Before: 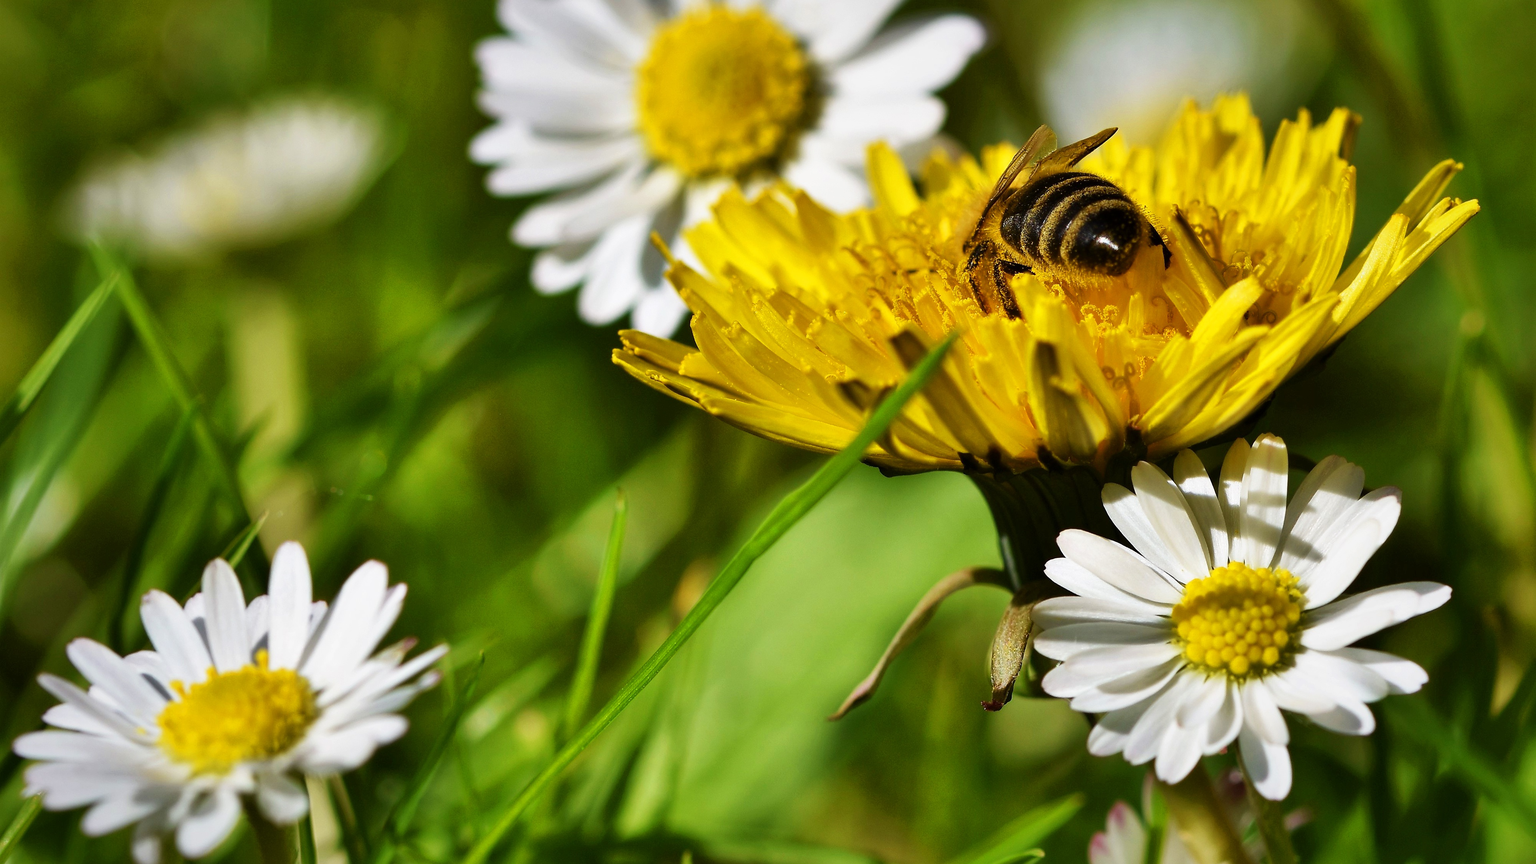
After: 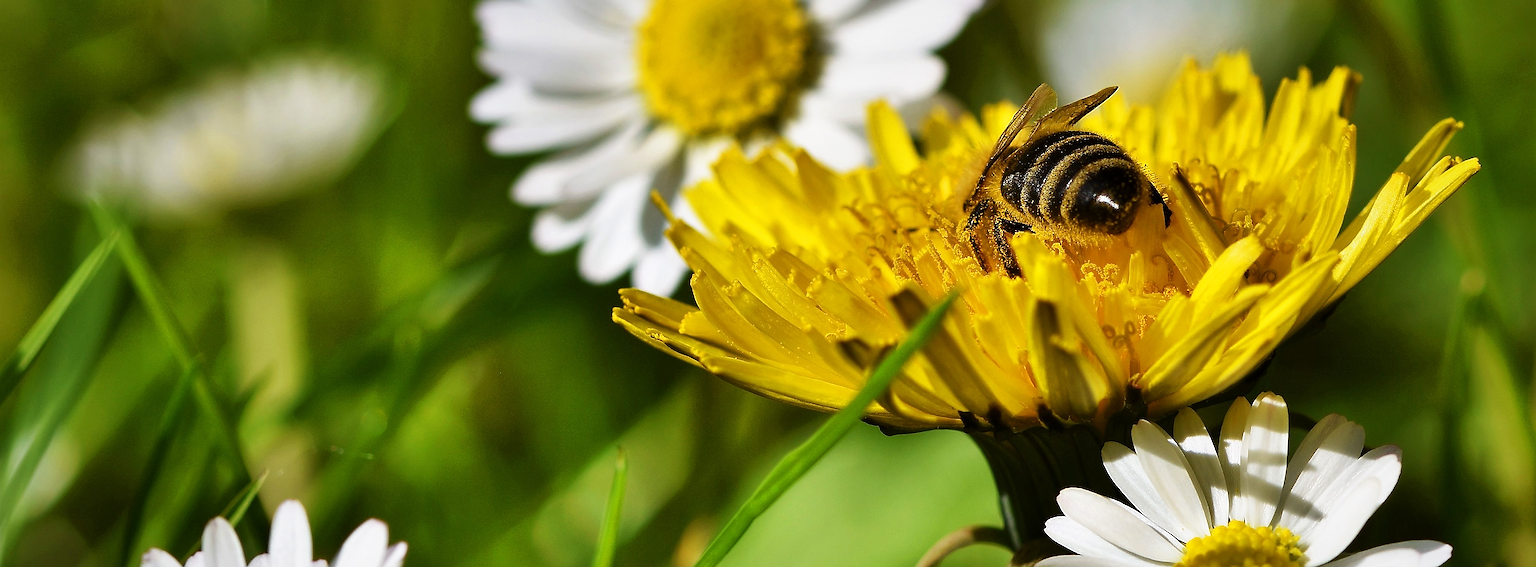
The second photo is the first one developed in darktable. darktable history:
sharpen: radius 1.4, amount 1.25, threshold 0.7
crop and rotate: top 4.848%, bottom 29.503%
